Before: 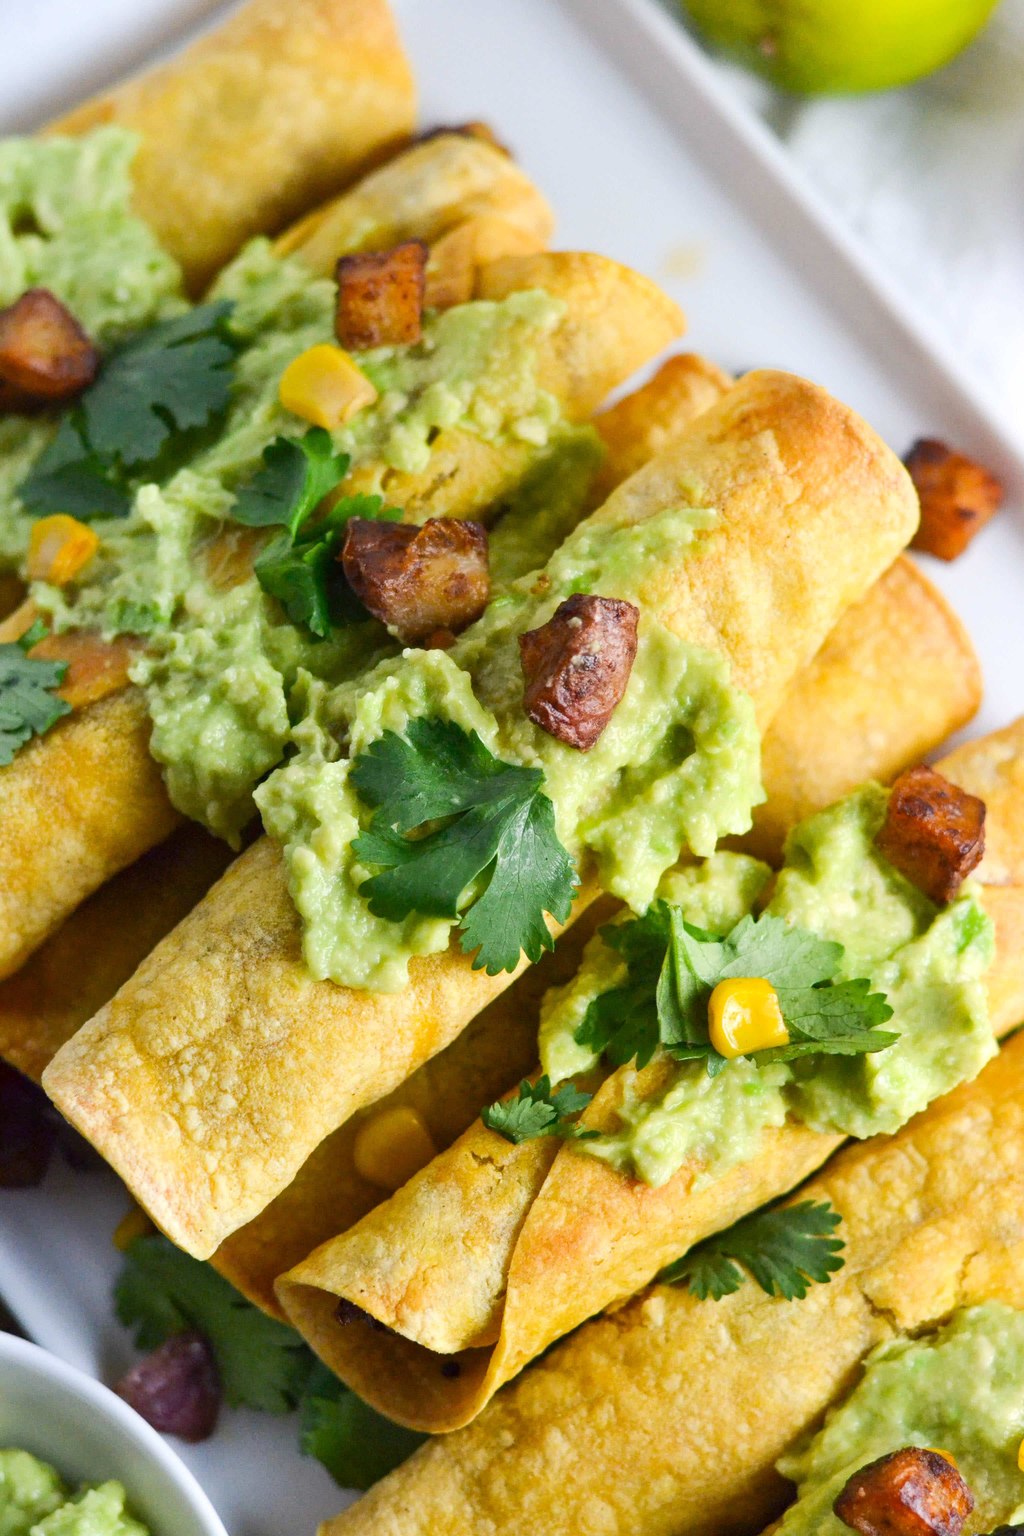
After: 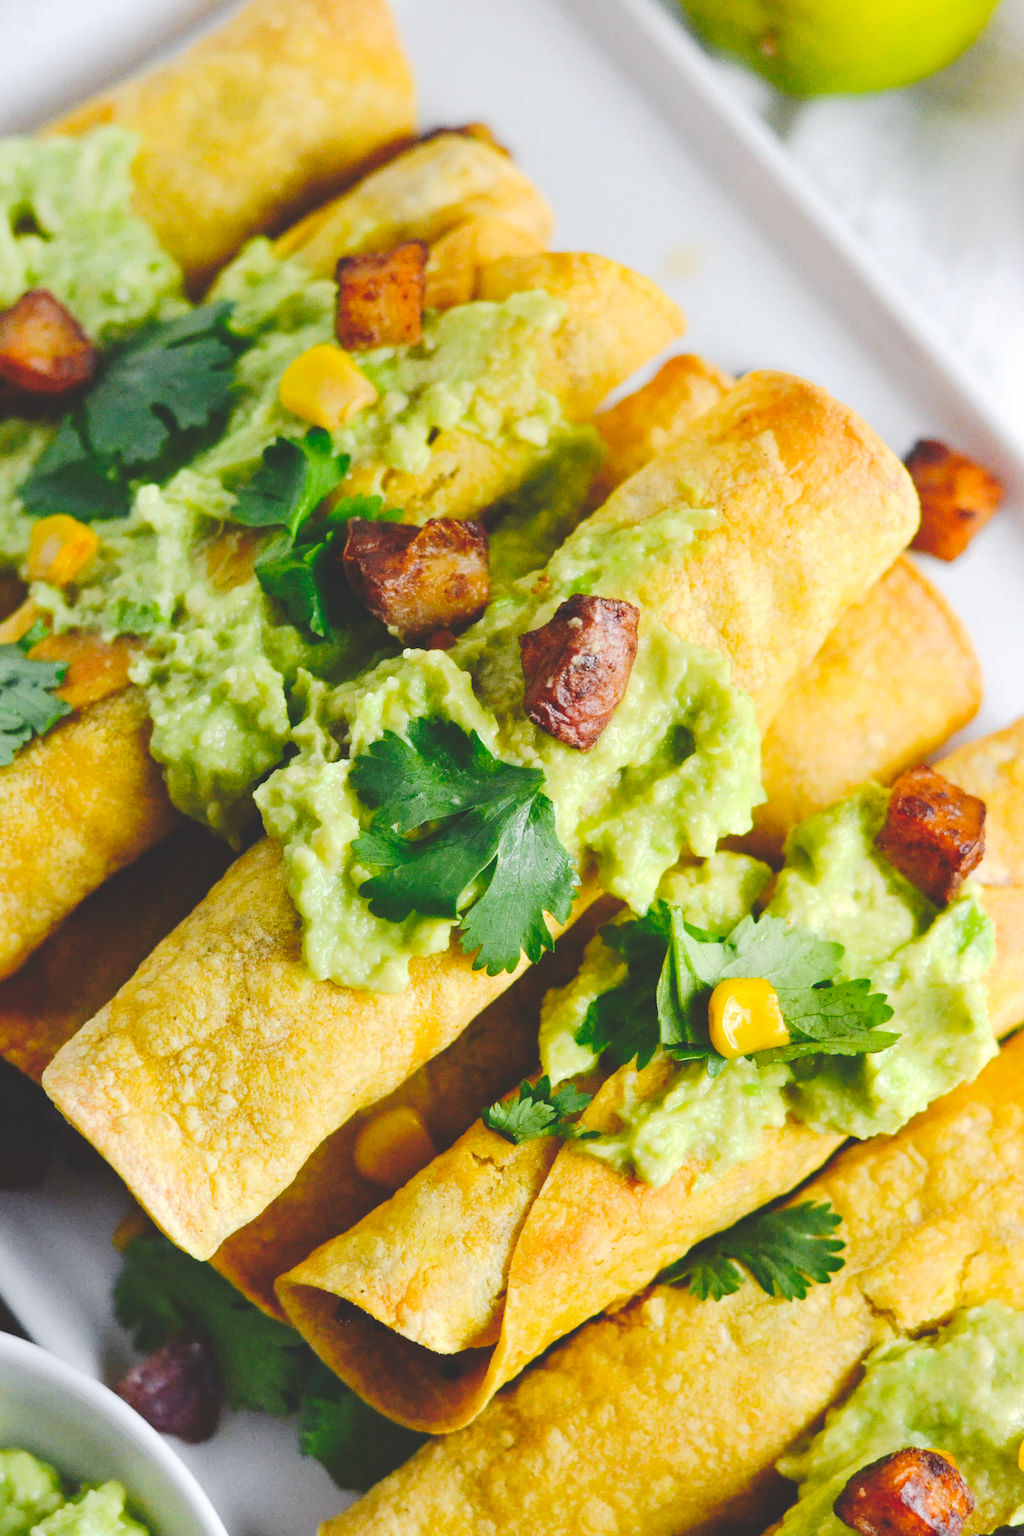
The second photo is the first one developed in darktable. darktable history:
color zones: curves: ch1 [(0.25, 0.61) (0.75, 0.248)]
tone curve: curves: ch0 [(0, 0) (0.003, 0.177) (0.011, 0.177) (0.025, 0.176) (0.044, 0.178) (0.069, 0.186) (0.1, 0.194) (0.136, 0.203) (0.177, 0.223) (0.224, 0.255) (0.277, 0.305) (0.335, 0.383) (0.399, 0.467) (0.468, 0.546) (0.543, 0.616) (0.623, 0.694) (0.709, 0.764) (0.801, 0.834) (0.898, 0.901) (1, 1)], preserve colors none
